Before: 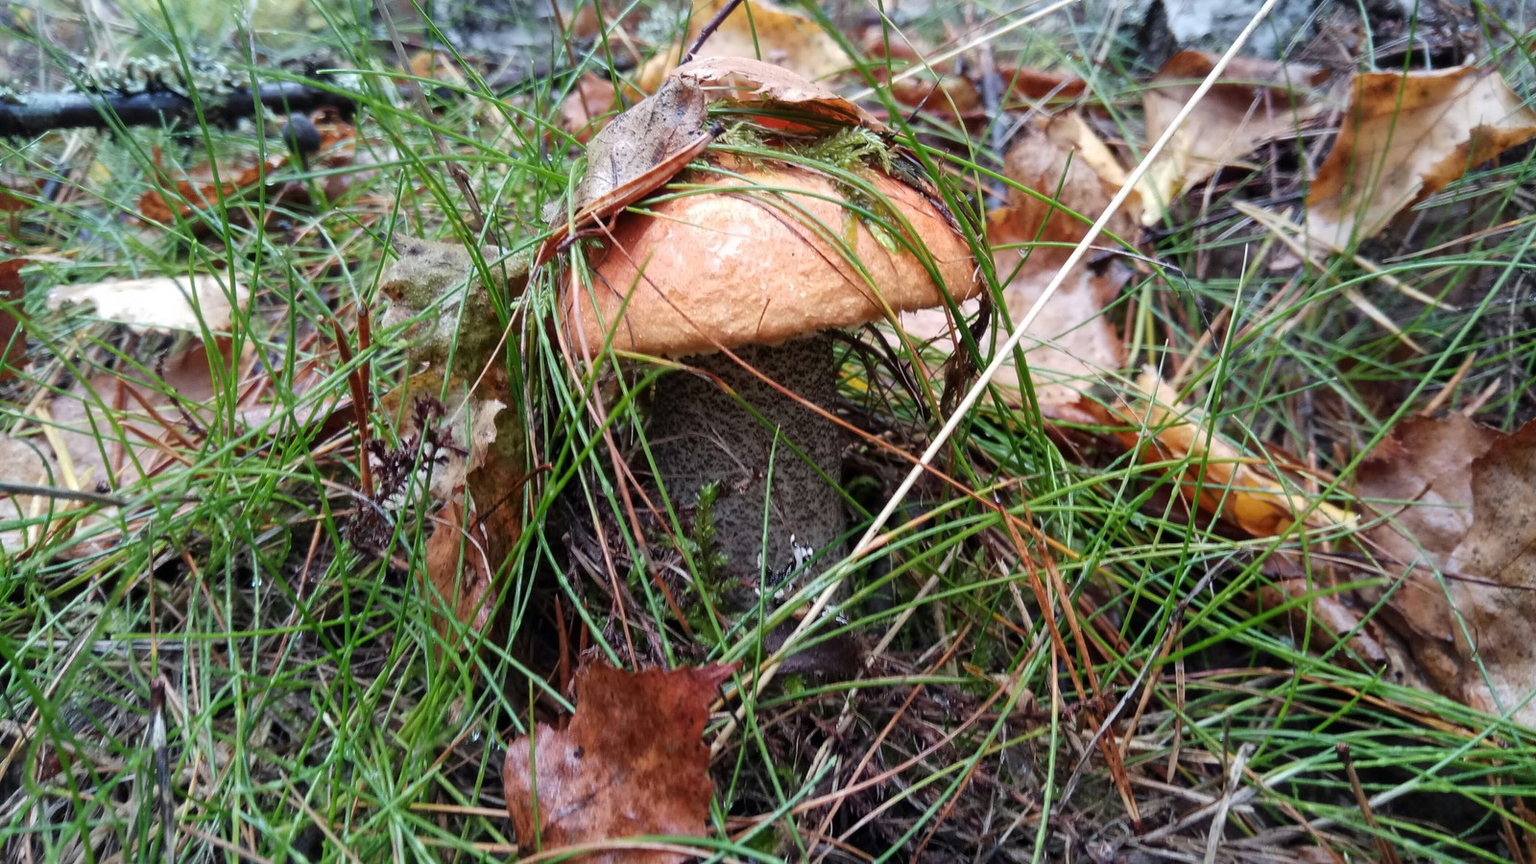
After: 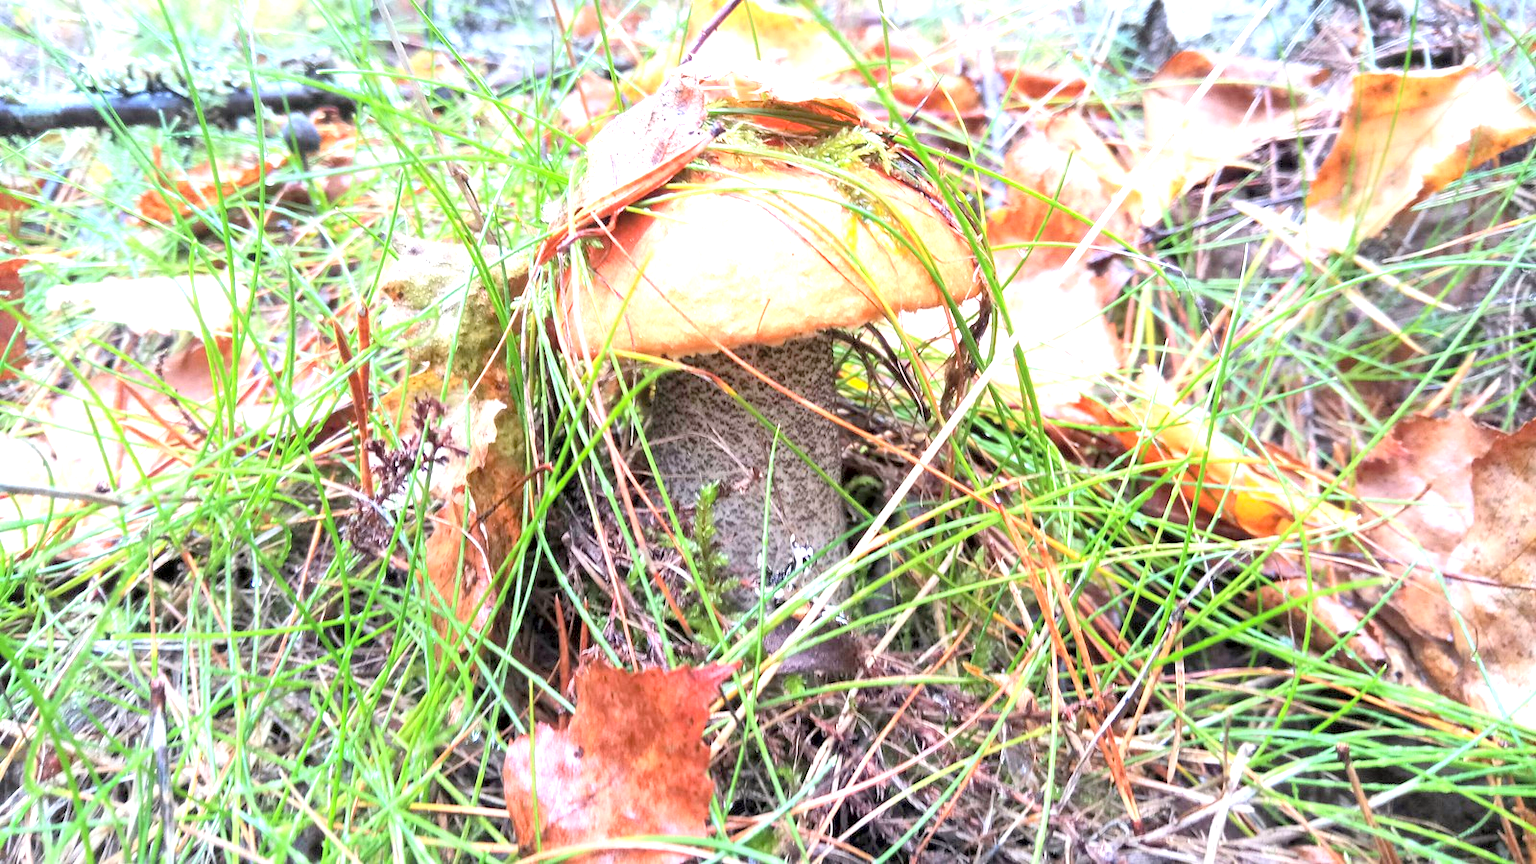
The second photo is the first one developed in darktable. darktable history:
contrast brightness saturation: contrast 0.103, brightness 0.318, saturation 0.143
exposure: black level correction 0.001, exposure 1.732 EV, compensate exposure bias true, compensate highlight preservation false
color correction: highlights a* 3.13, highlights b* -1.59, shadows a* -0.055, shadows b* 2.05, saturation 0.979
